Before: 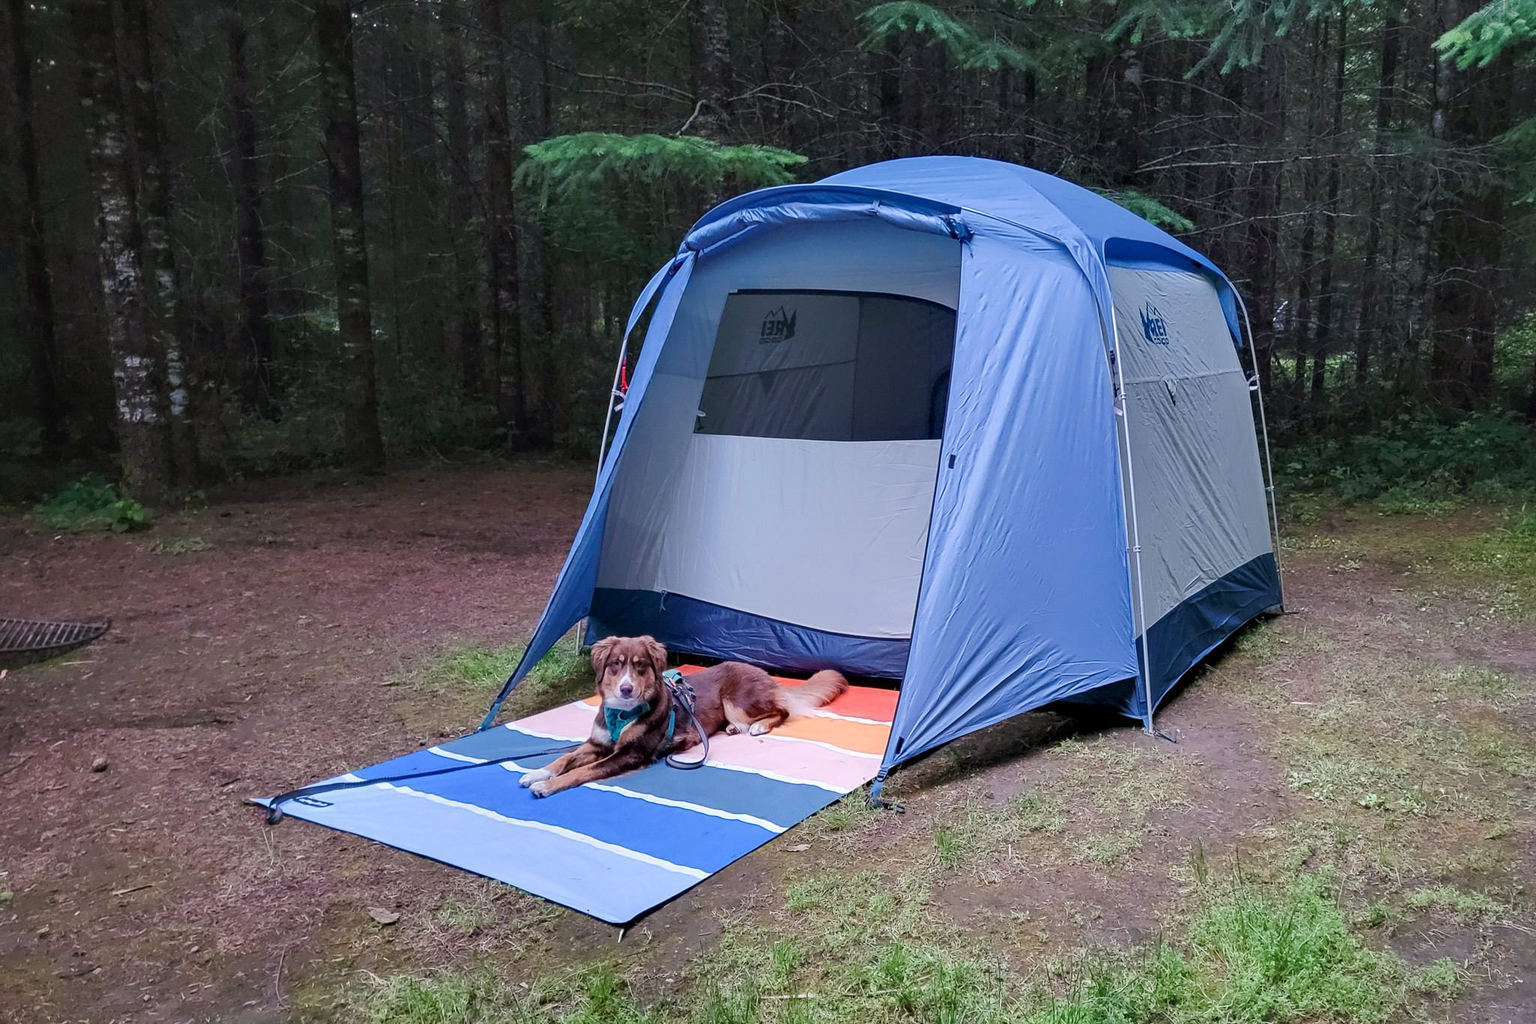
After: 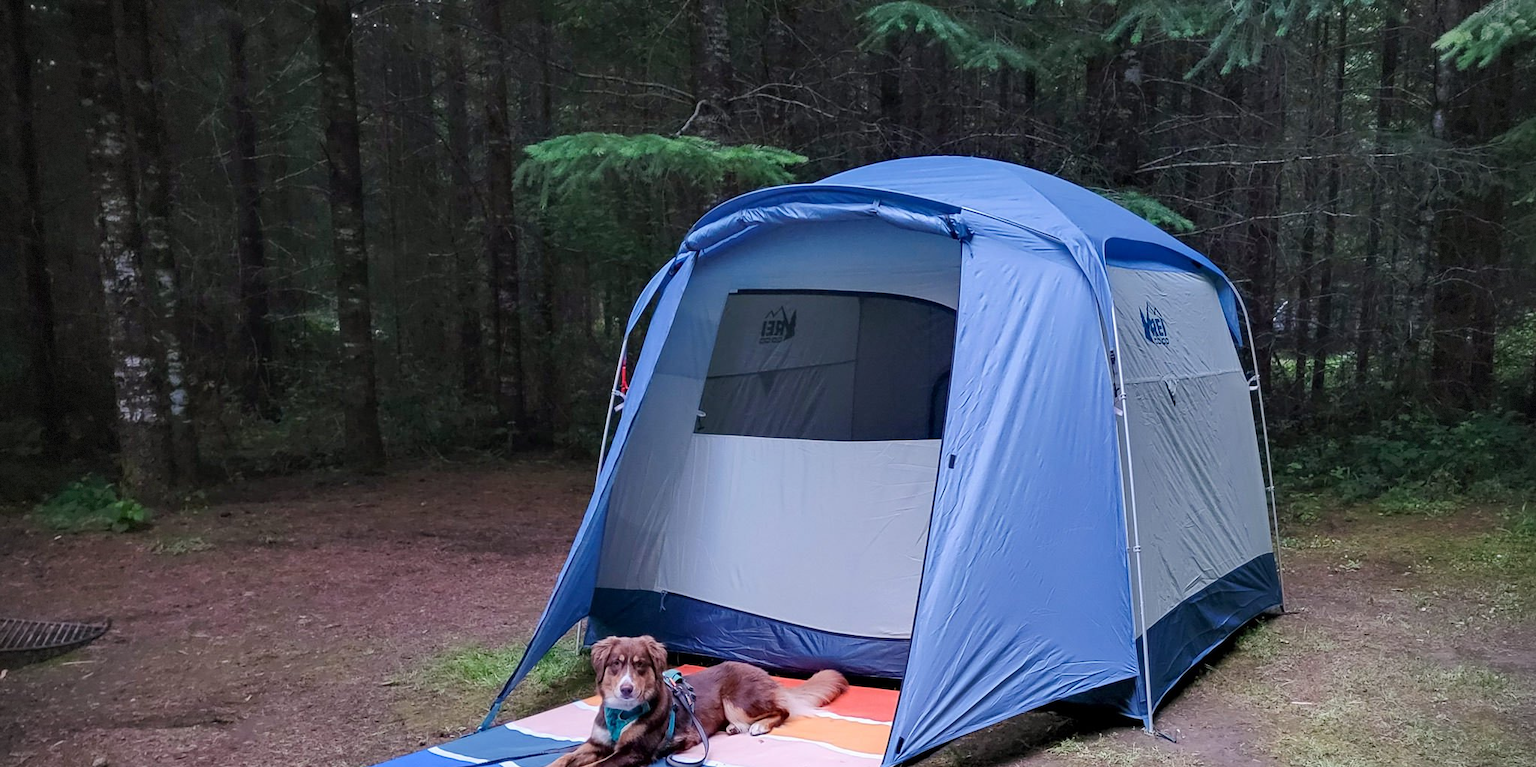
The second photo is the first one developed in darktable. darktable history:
color correction: highlights a* -0.182, highlights b* -0.124
crop: bottom 24.967%
vignetting: dithering 8-bit output, unbound false
